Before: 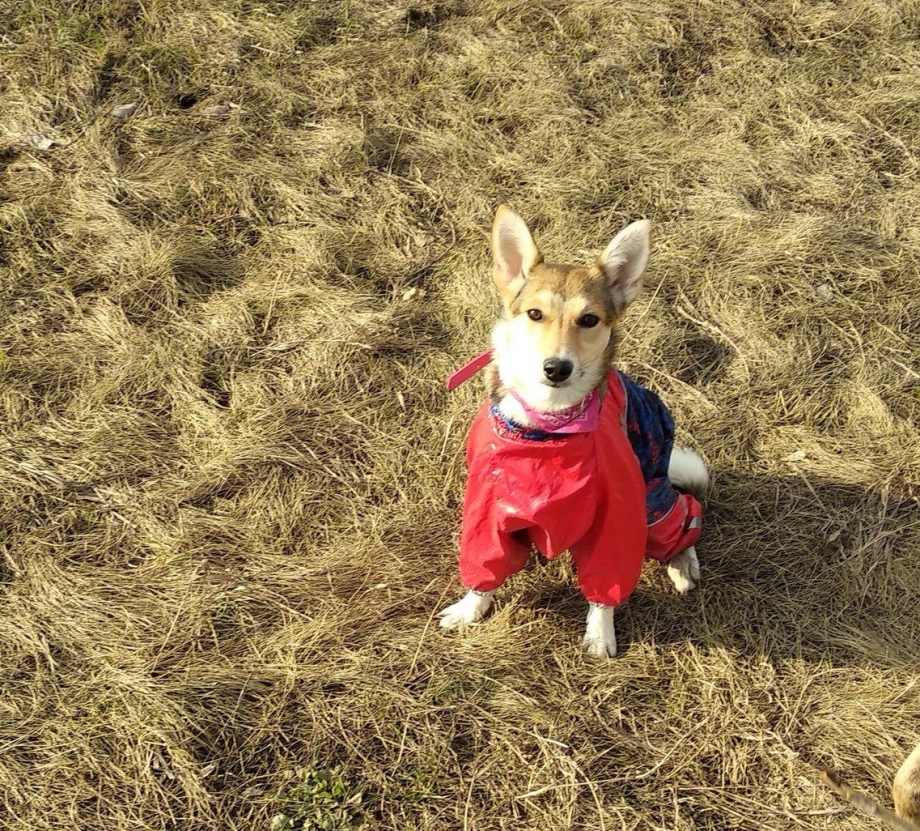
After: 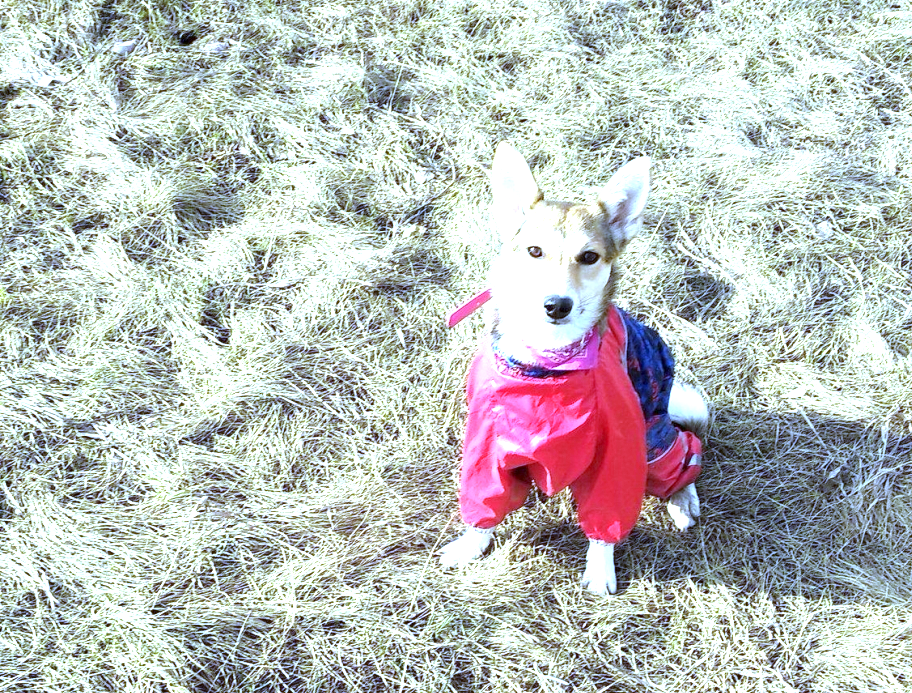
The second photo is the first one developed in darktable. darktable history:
white balance: red 0.766, blue 1.537
exposure: black level correction 0.001, exposure 1.646 EV, compensate exposure bias true, compensate highlight preservation false
crop: top 7.625%, bottom 8.027%
